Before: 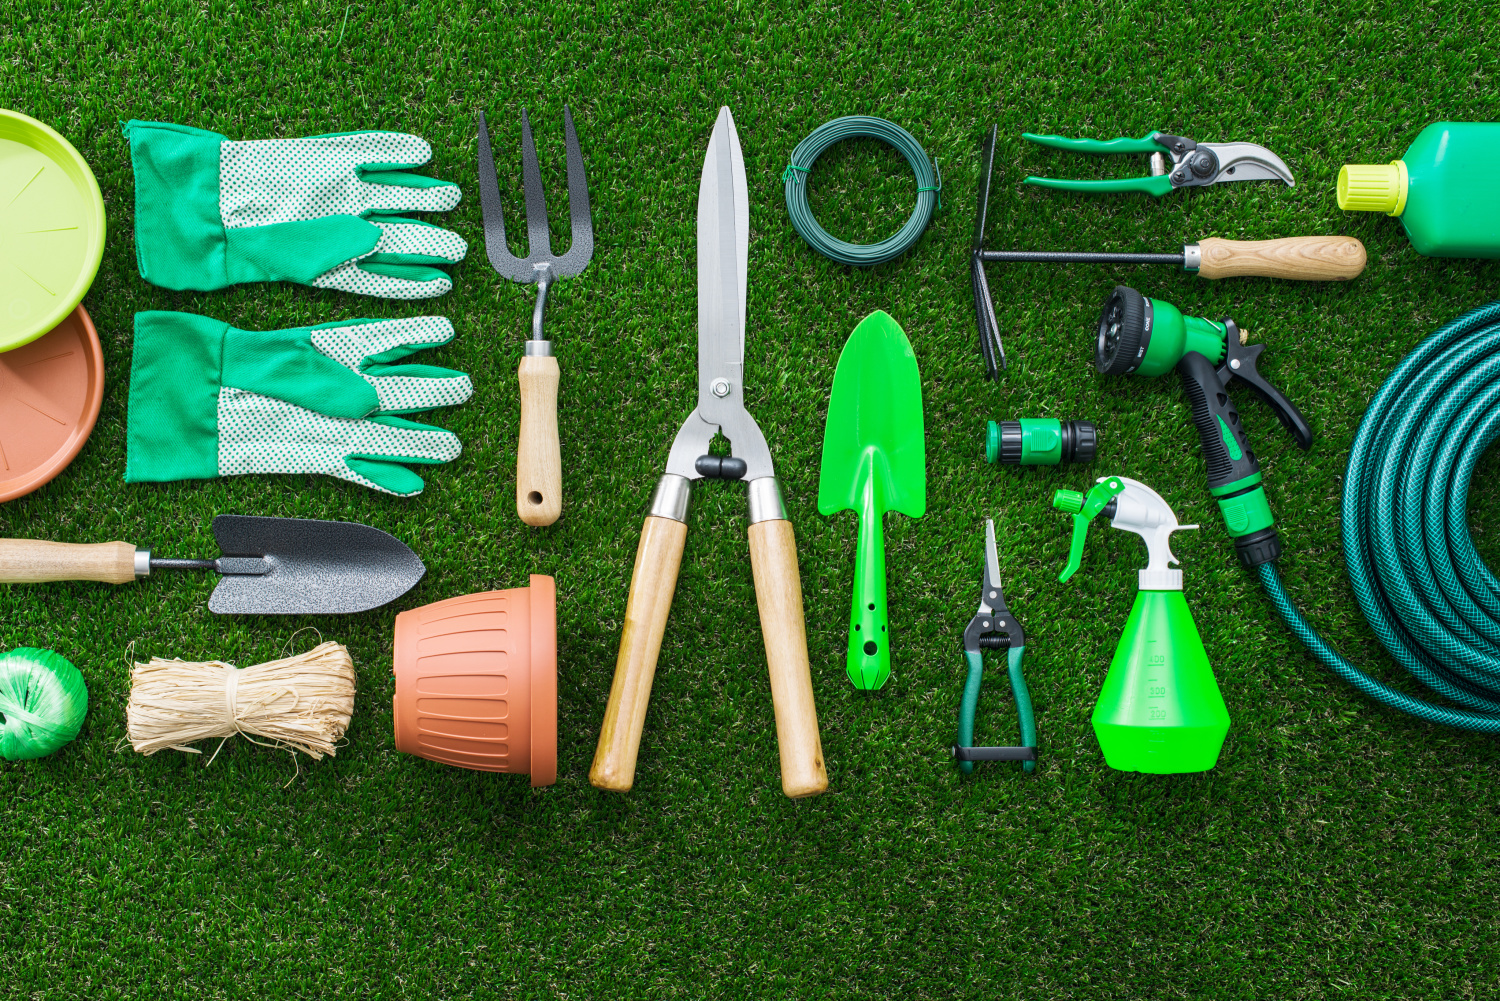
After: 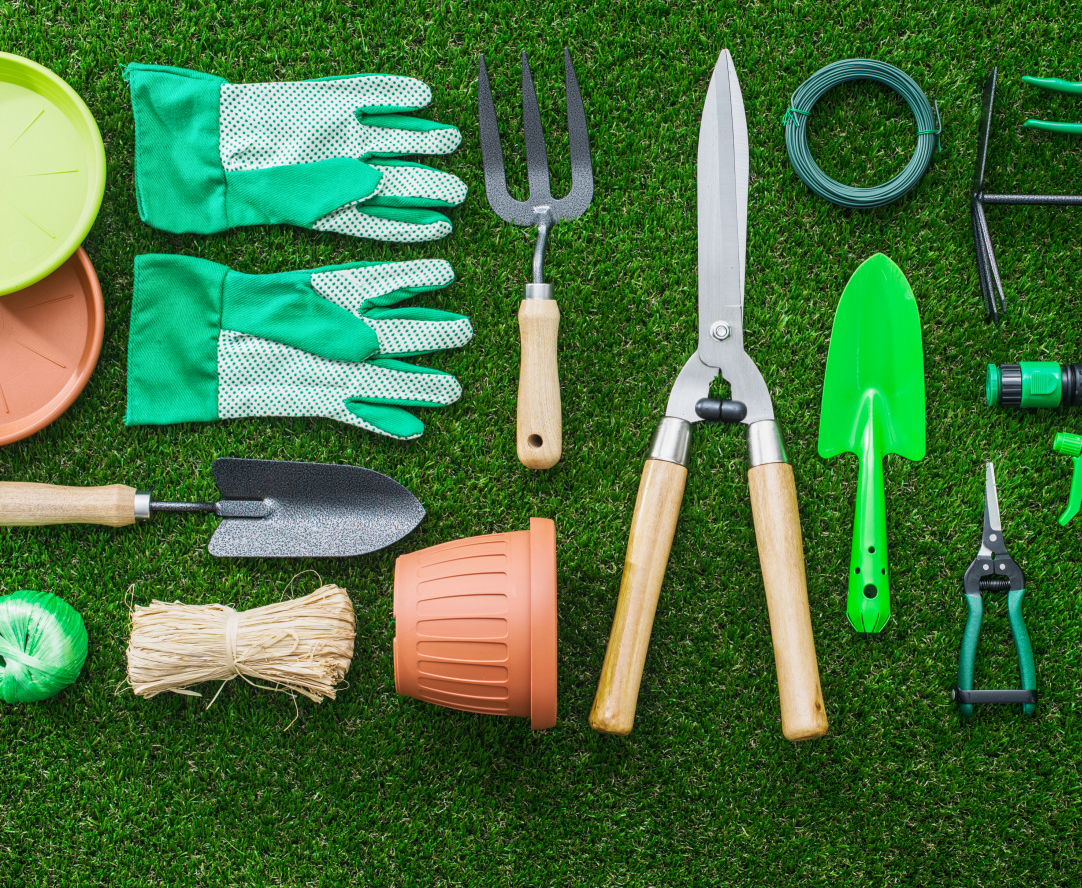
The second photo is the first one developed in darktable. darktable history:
local contrast: detail 110%
shadows and highlights: shadows -28.44, highlights 30.15
crop: top 5.751%, right 27.838%, bottom 5.536%
